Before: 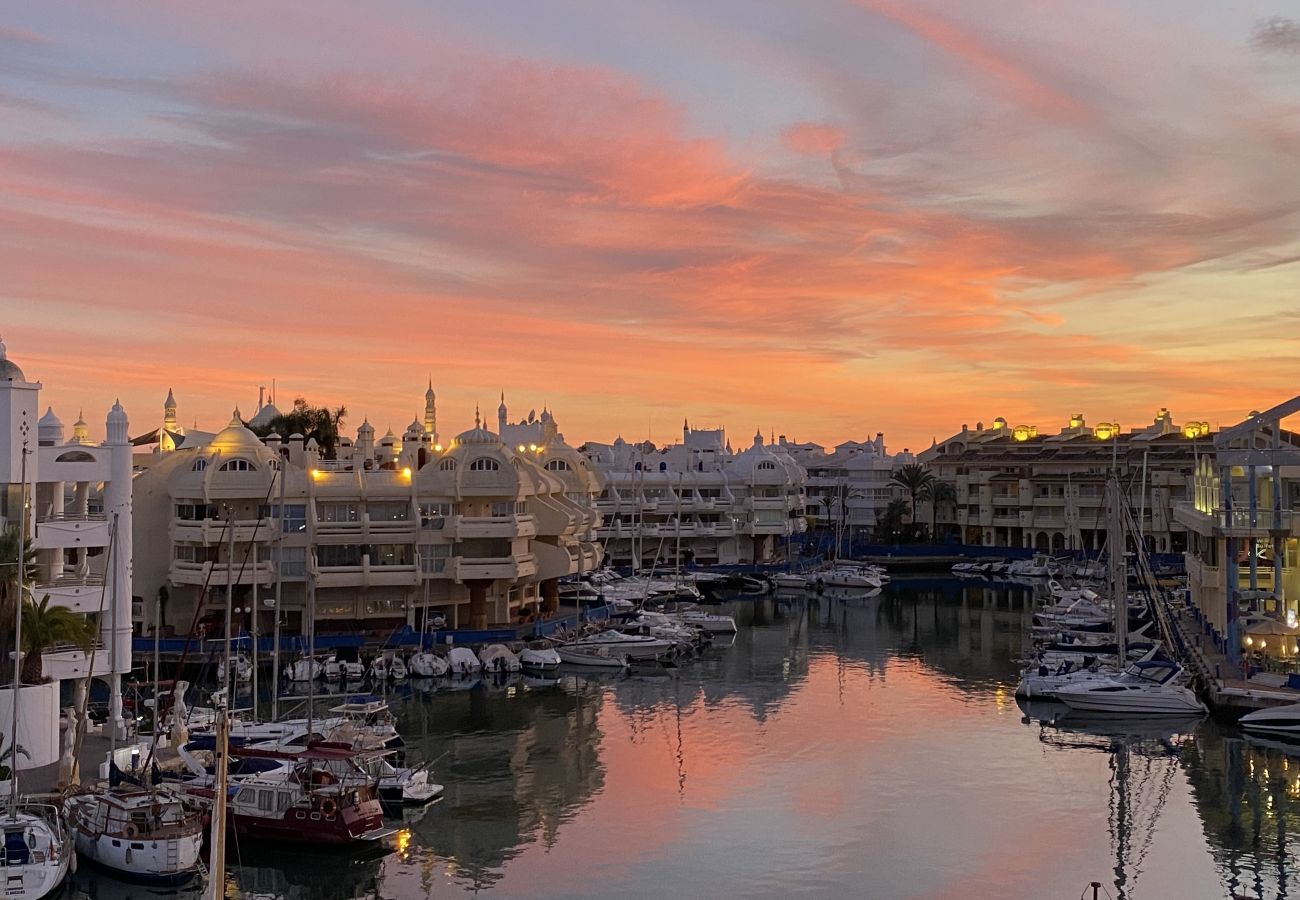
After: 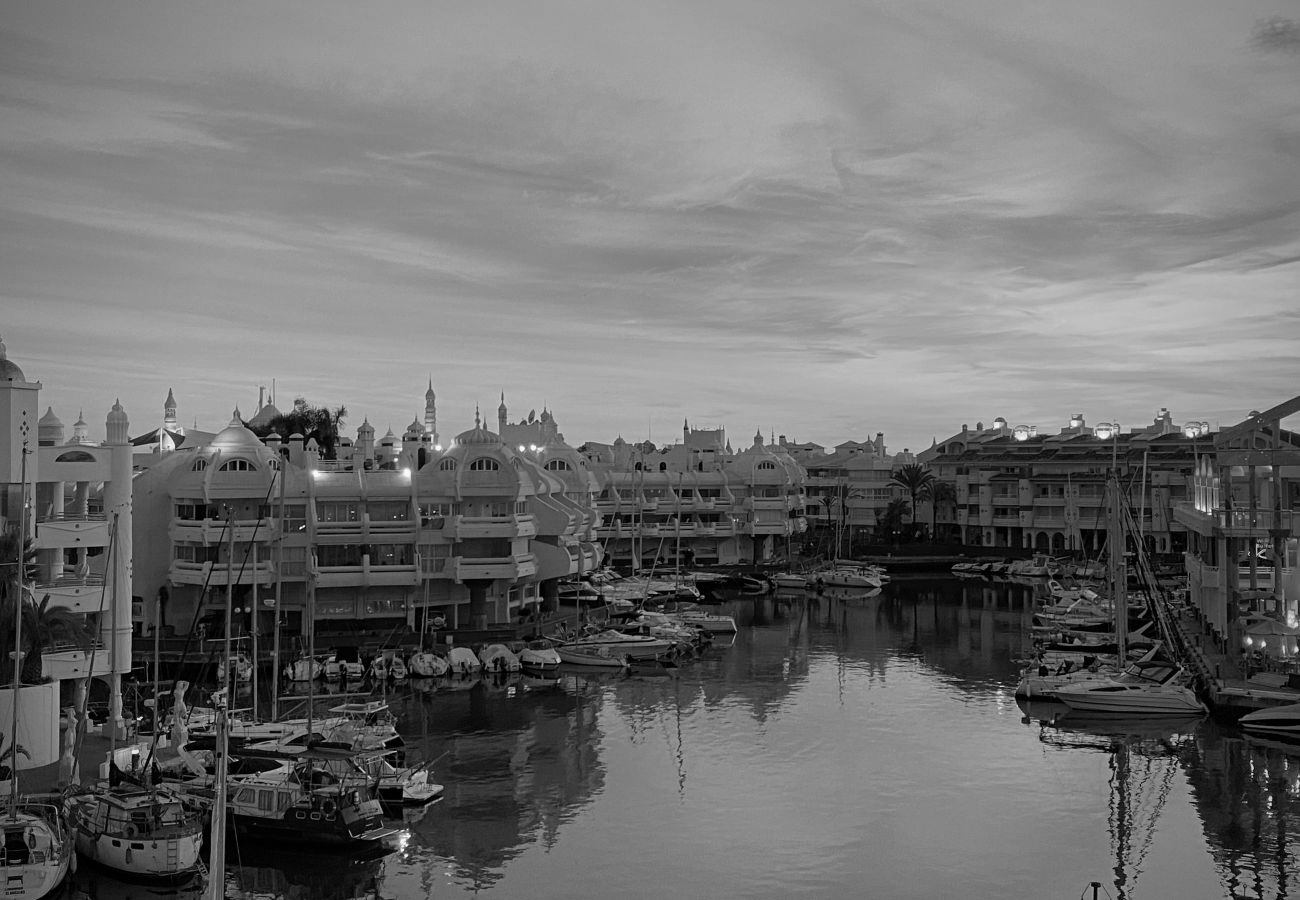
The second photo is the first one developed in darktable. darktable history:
vignetting: fall-off start 71.74%
monochrome: on, module defaults
white balance: emerald 1
